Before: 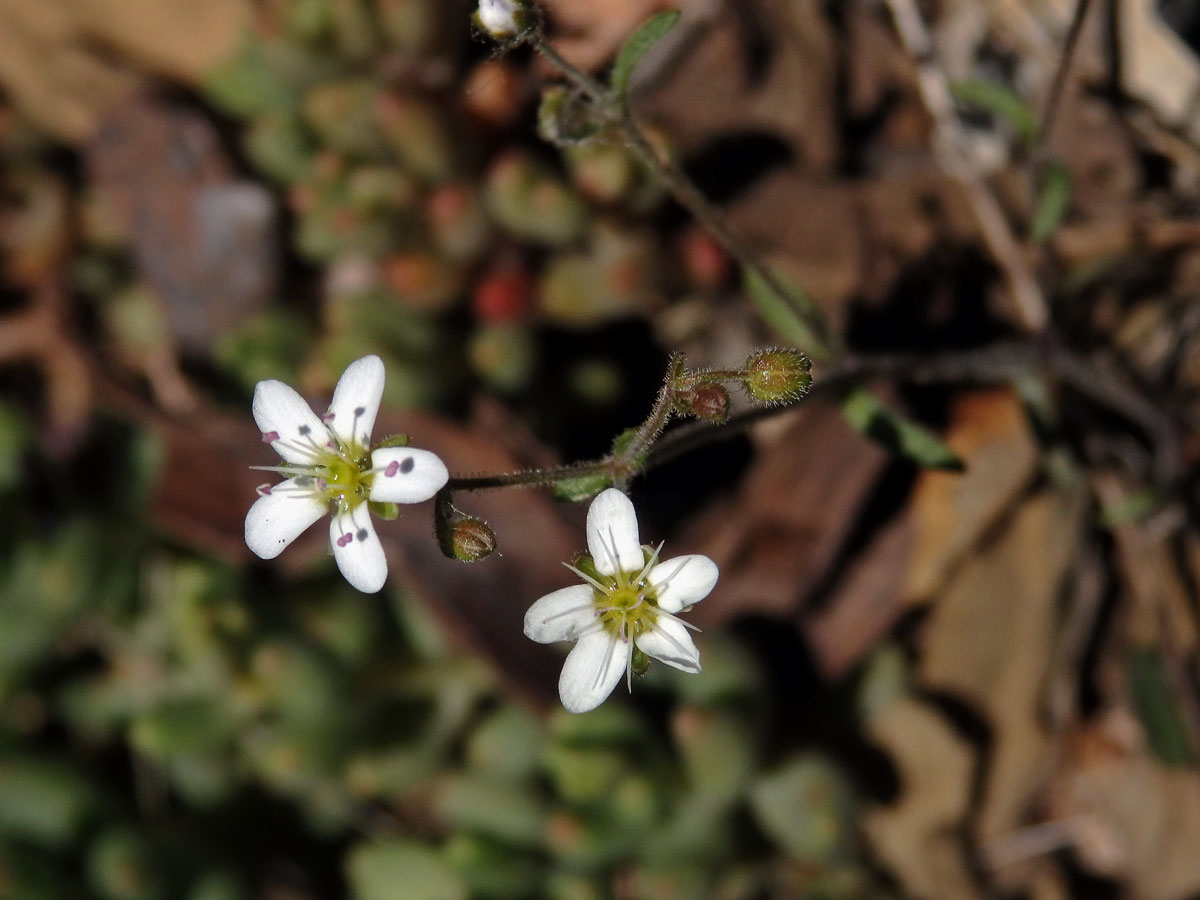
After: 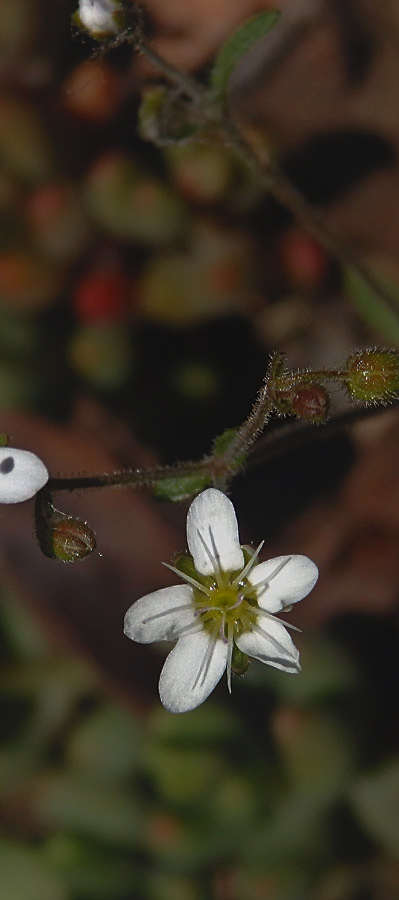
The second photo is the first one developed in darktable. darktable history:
local contrast: detail 70%
sharpen: on, module defaults
crop: left 33.36%, right 33.36%
rgb curve: curves: ch0 [(0, 0) (0.415, 0.237) (1, 1)]
exposure: exposure 0.127 EV, compensate highlight preservation false
